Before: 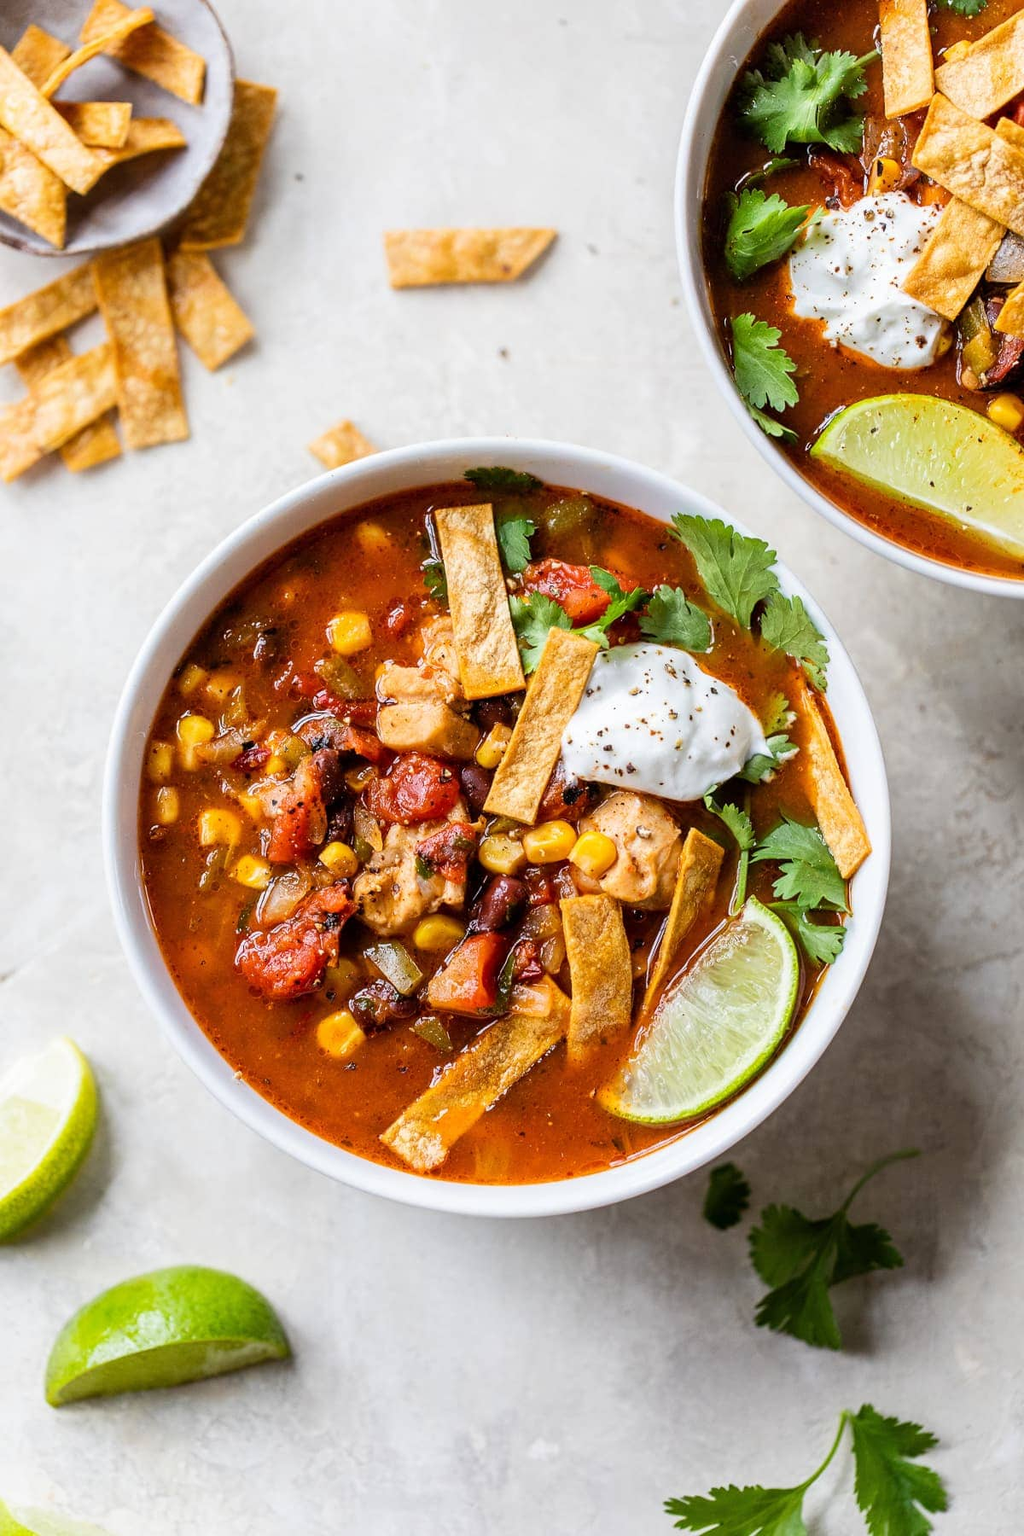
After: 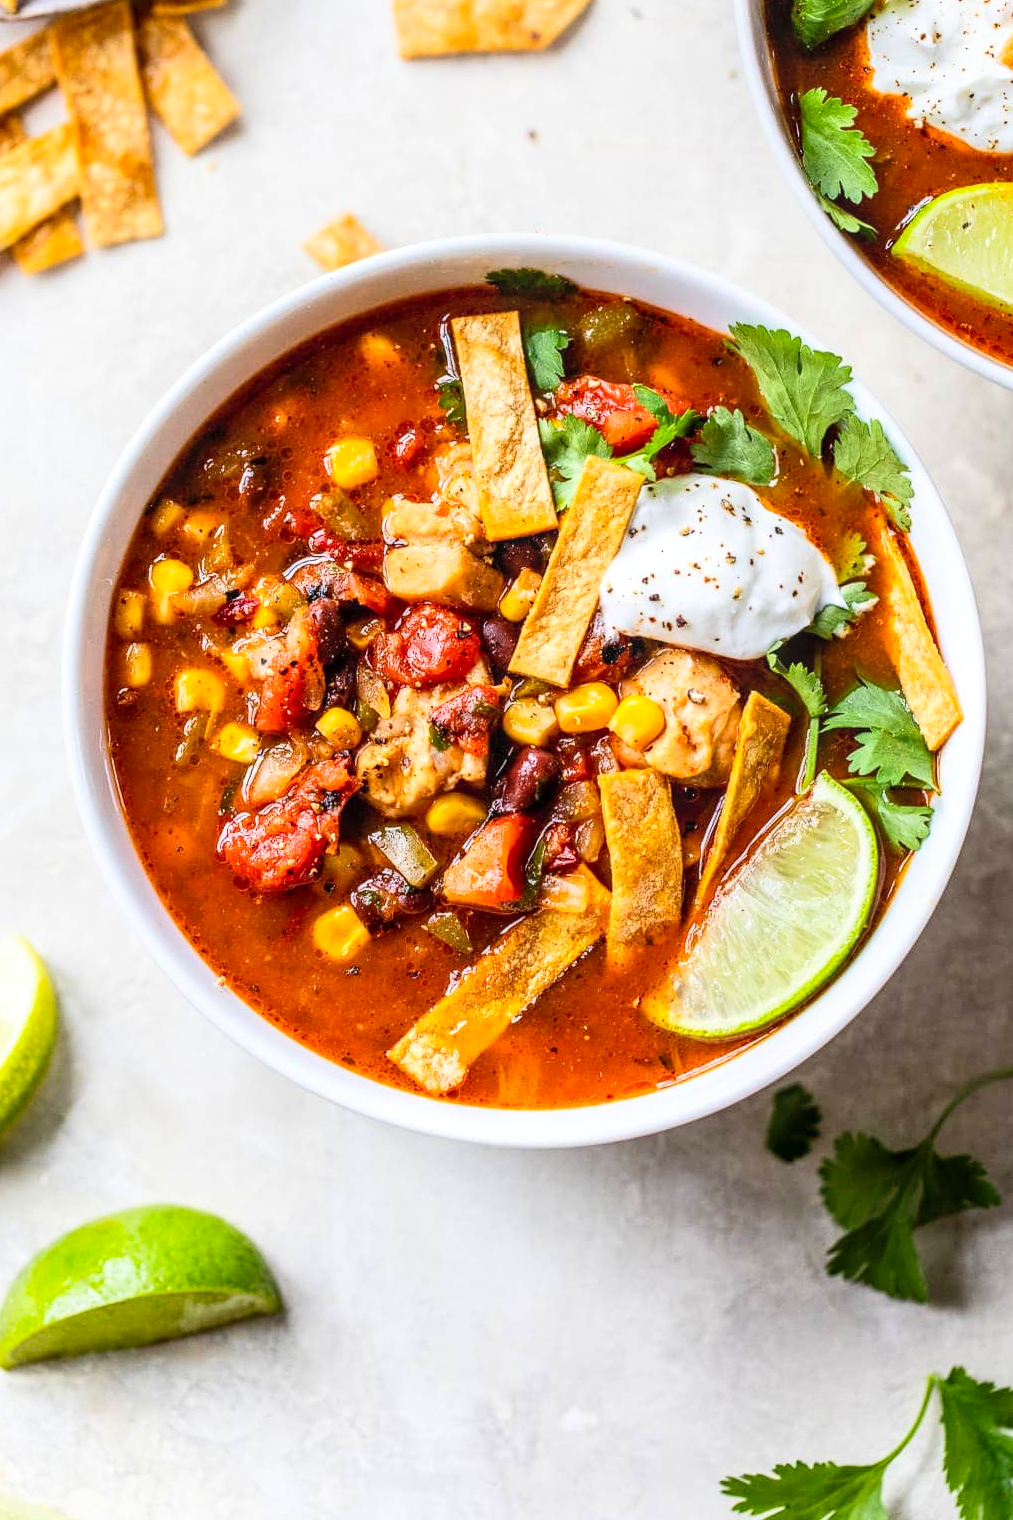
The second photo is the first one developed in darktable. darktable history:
local contrast: on, module defaults
contrast brightness saturation: contrast 0.2, brightness 0.16, saturation 0.22
crop and rotate: left 4.842%, top 15.51%, right 10.668%
